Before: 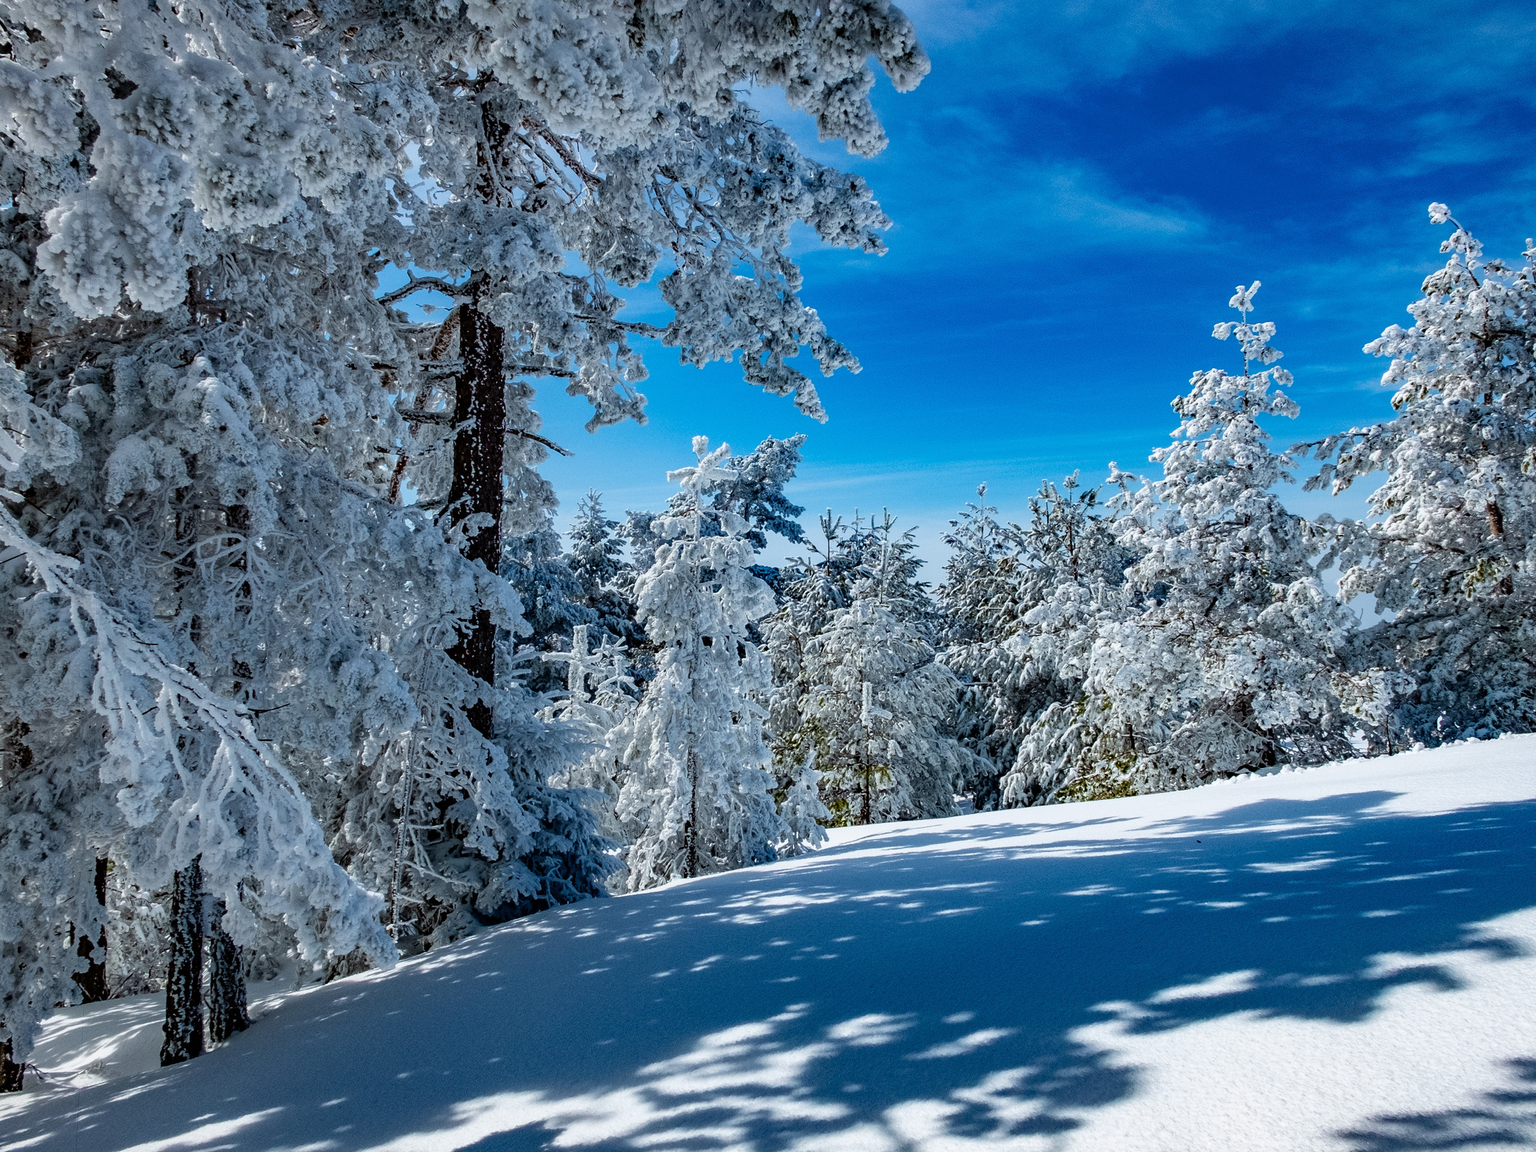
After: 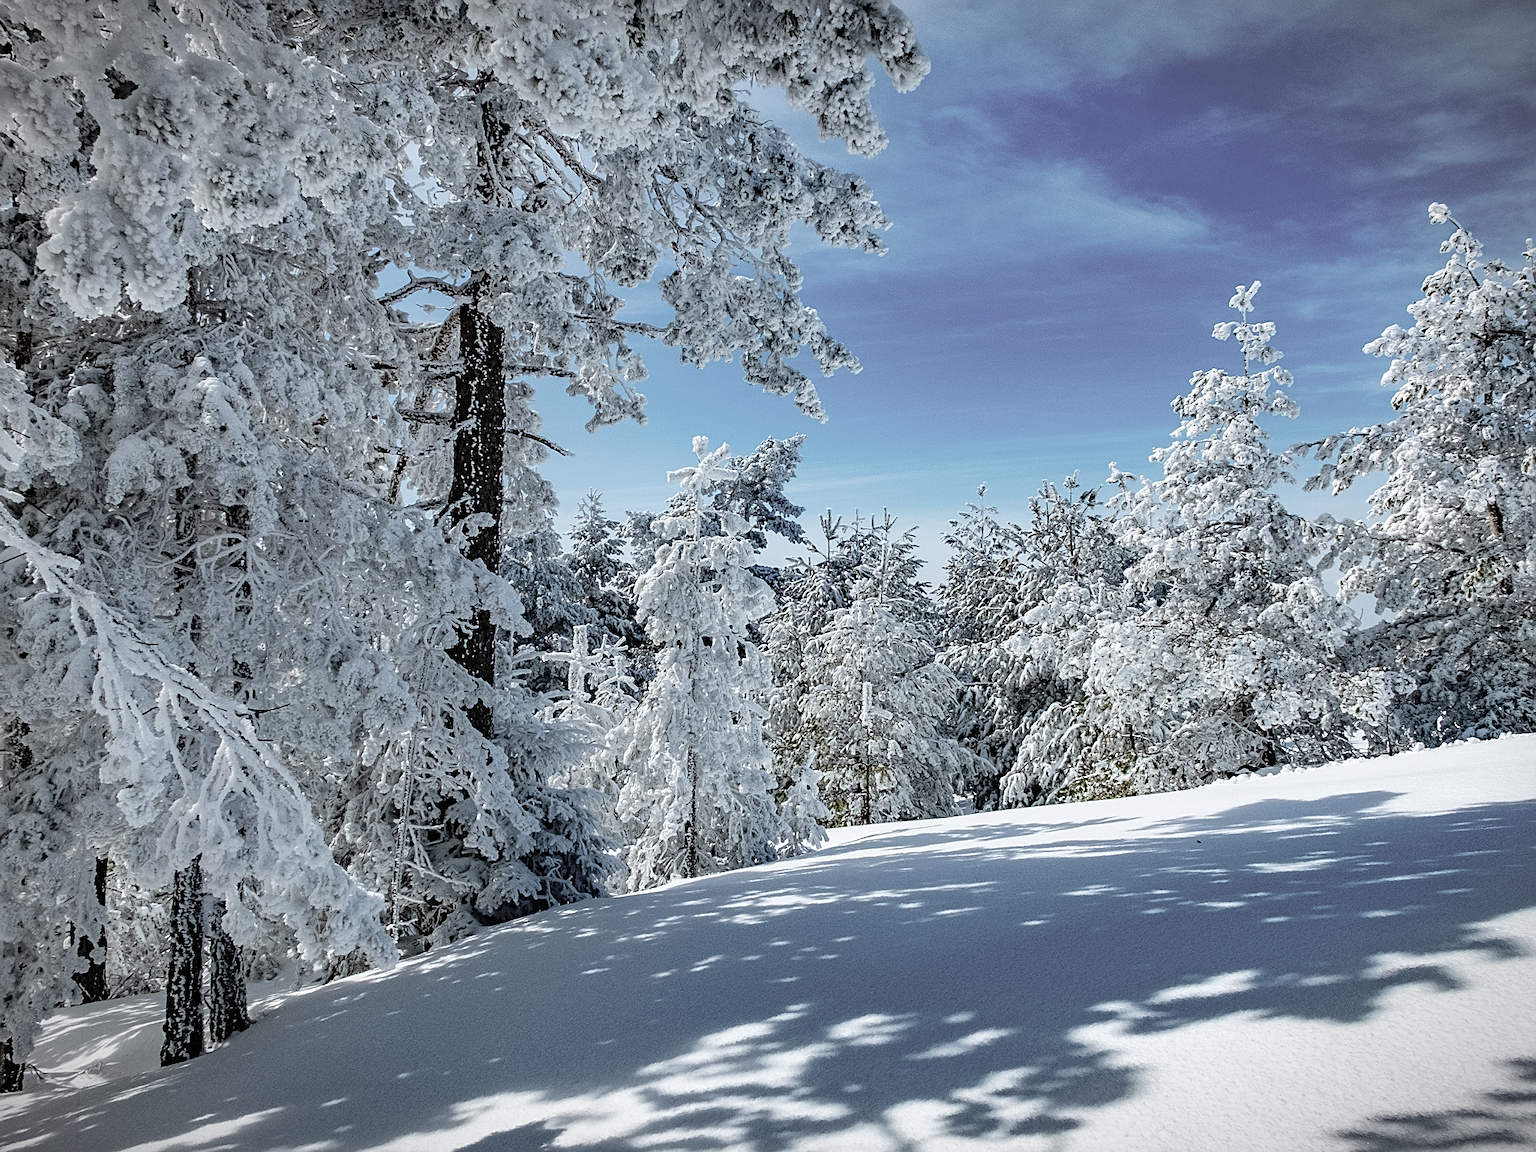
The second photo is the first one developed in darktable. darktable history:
sharpen: amount 0.562
vignetting: fall-off start 99.41%, width/height ratio 1.306
contrast brightness saturation: brightness 0.189, saturation -0.503
